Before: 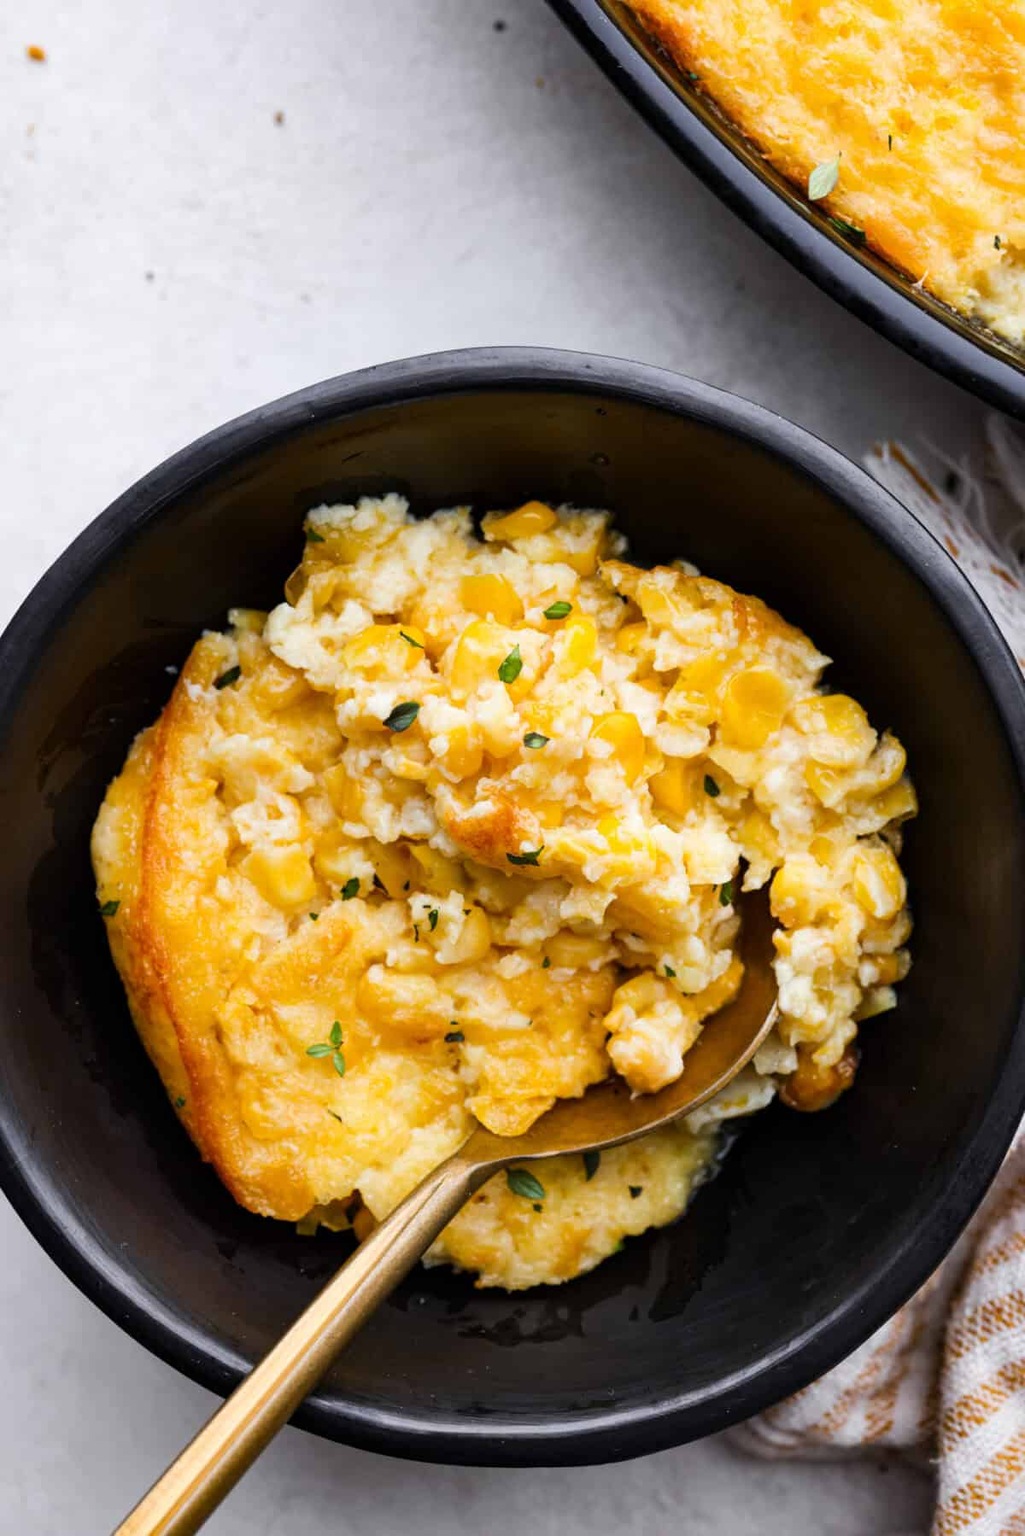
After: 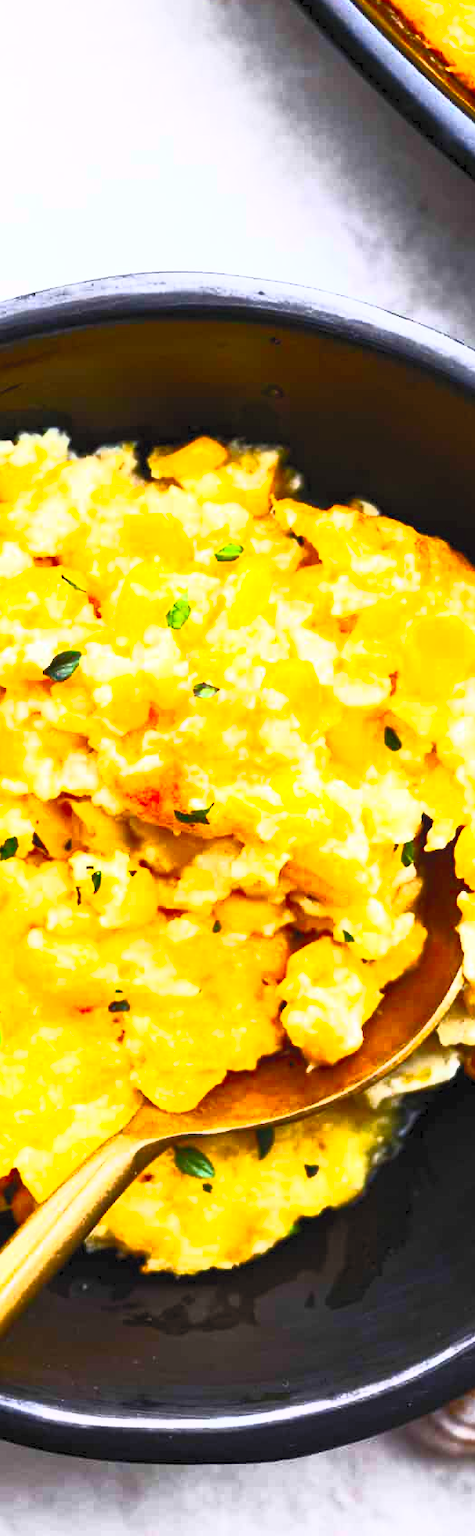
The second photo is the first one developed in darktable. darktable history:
contrast brightness saturation: contrast 0.999, brightness 0.985, saturation 0.995
crop: left 33.471%, top 5.954%, right 22.909%
